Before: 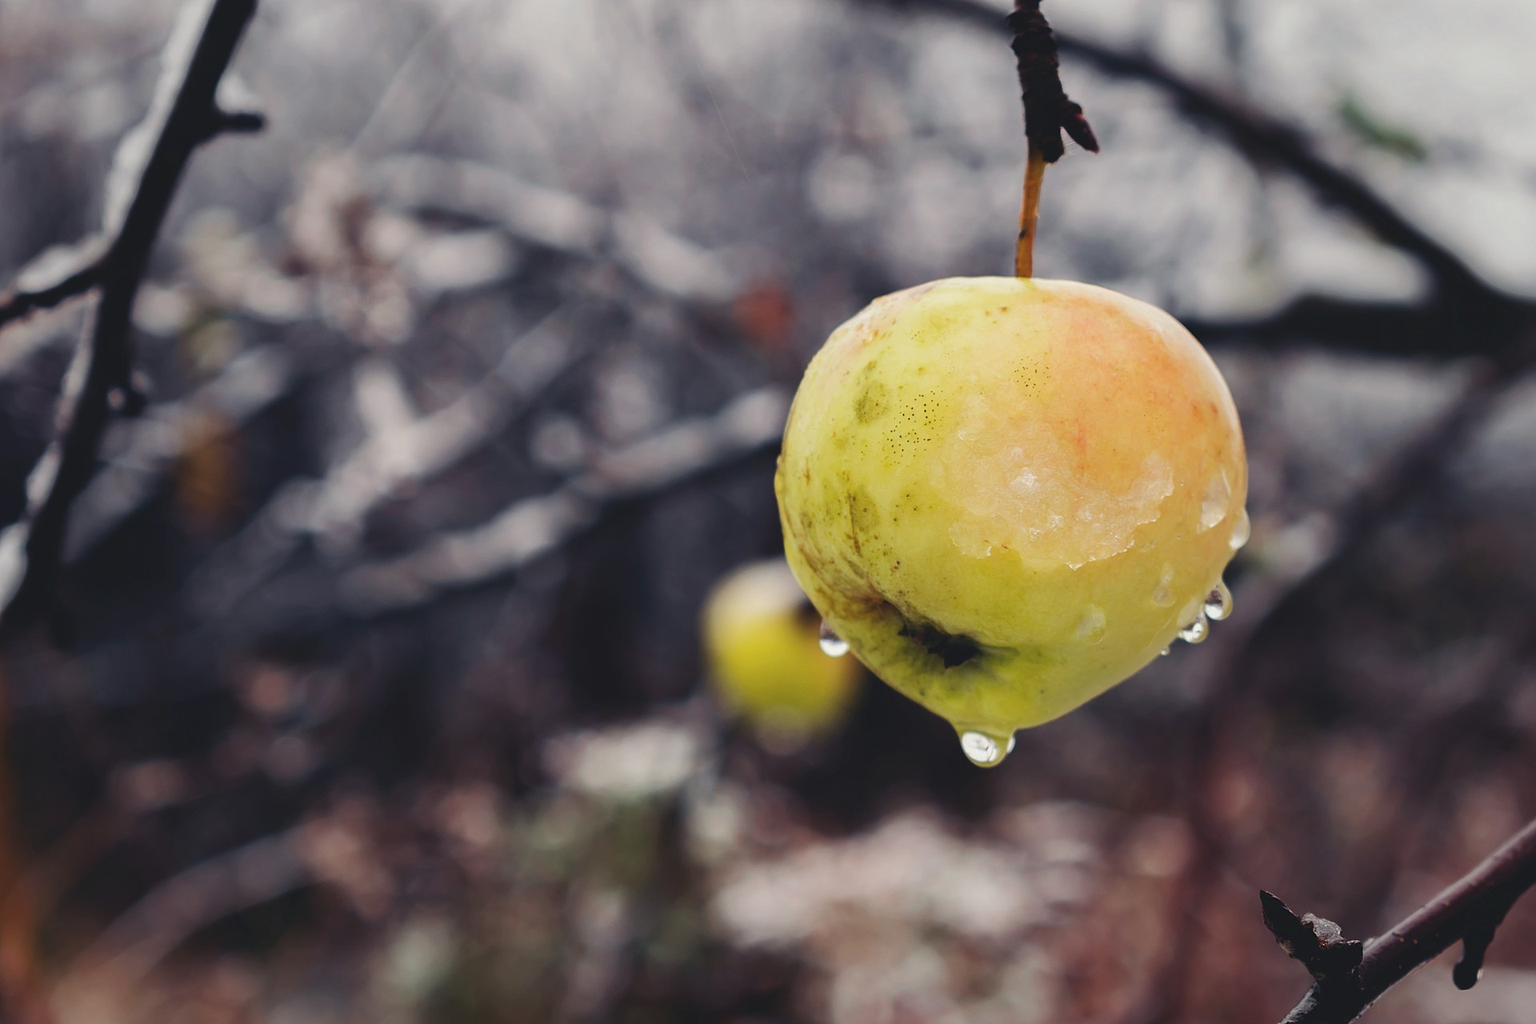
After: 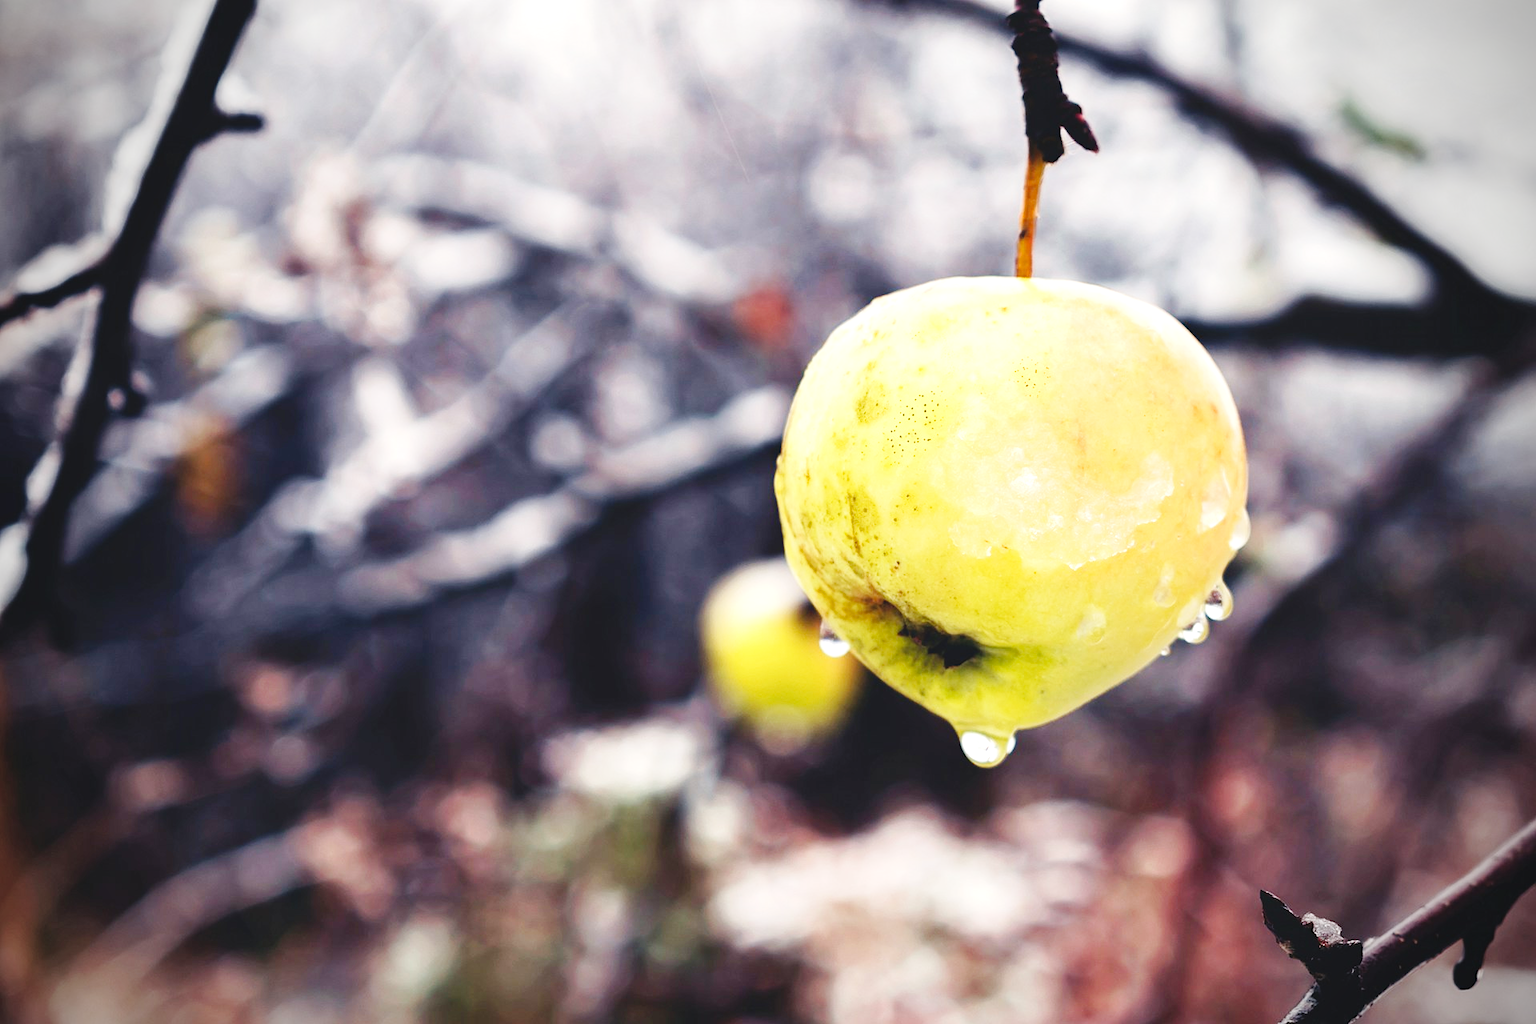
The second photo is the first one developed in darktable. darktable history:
vignetting: brightness -0.715, saturation -0.479
exposure: black level correction 0, exposure 0.89 EV, compensate highlight preservation false
base curve: curves: ch0 [(0, 0) (0.036, 0.025) (0.121, 0.166) (0.206, 0.329) (0.605, 0.79) (1, 1)], preserve colors none
